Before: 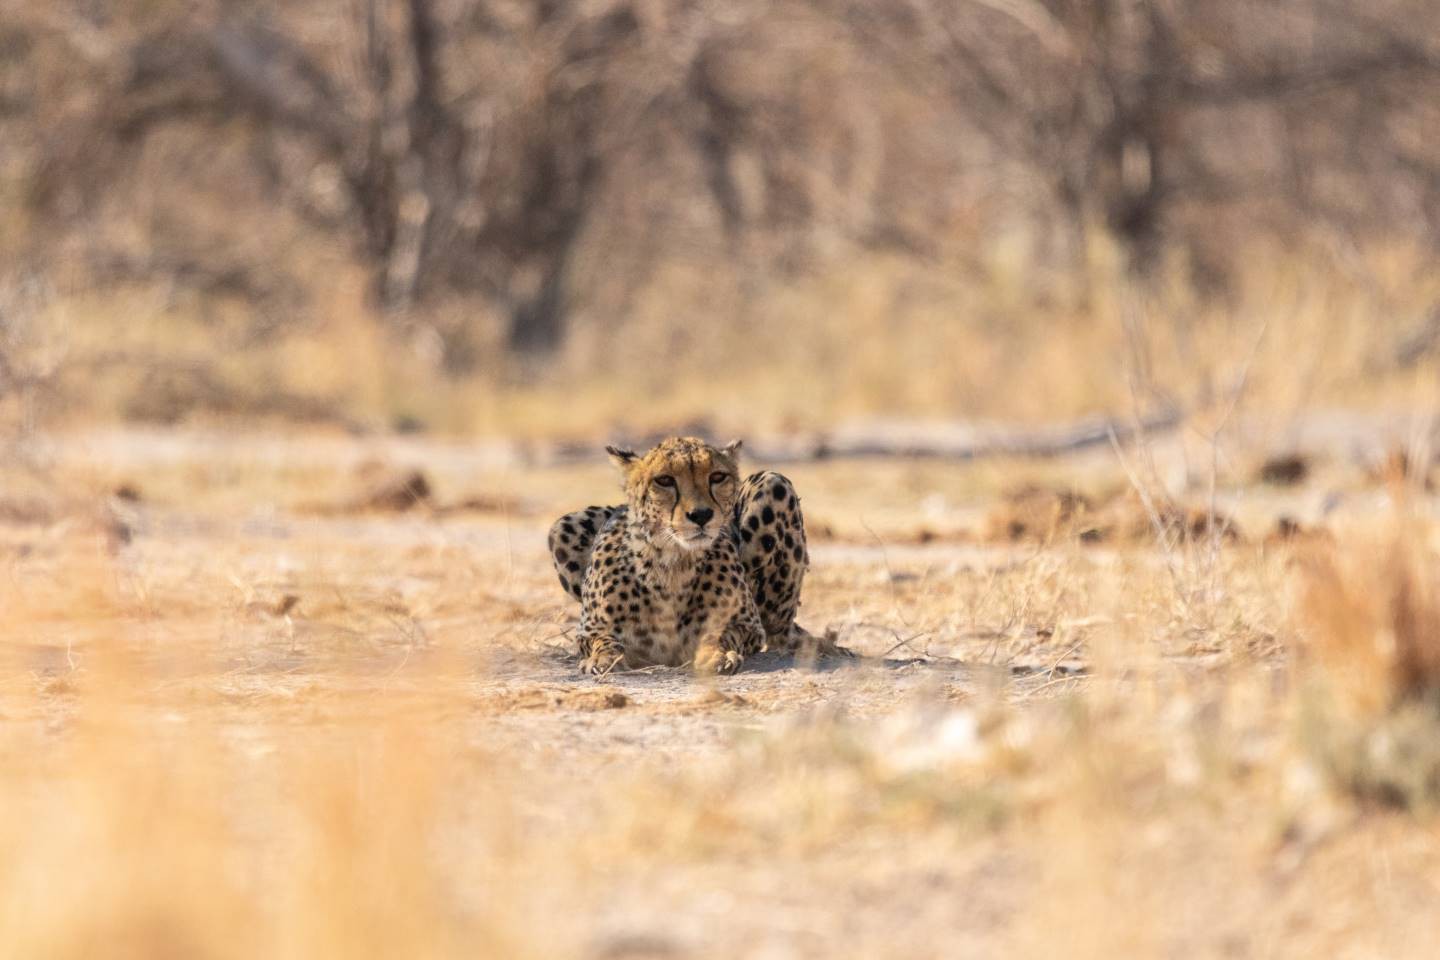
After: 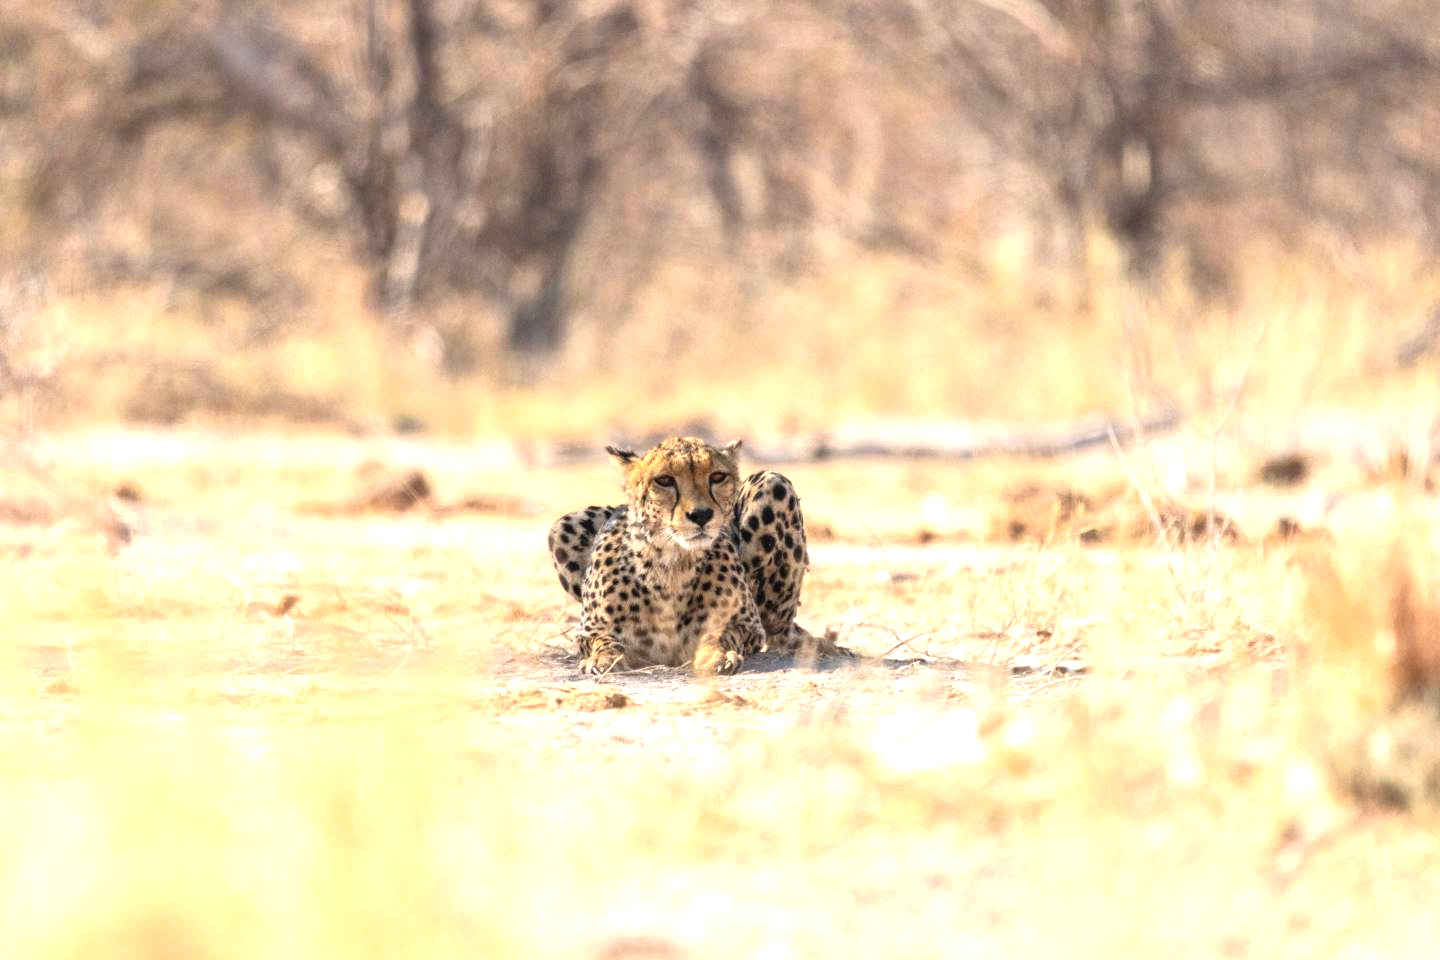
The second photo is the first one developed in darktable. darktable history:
exposure: black level correction 0, exposure 0.89 EV, compensate exposure bias true, compensate highlight preservation false
